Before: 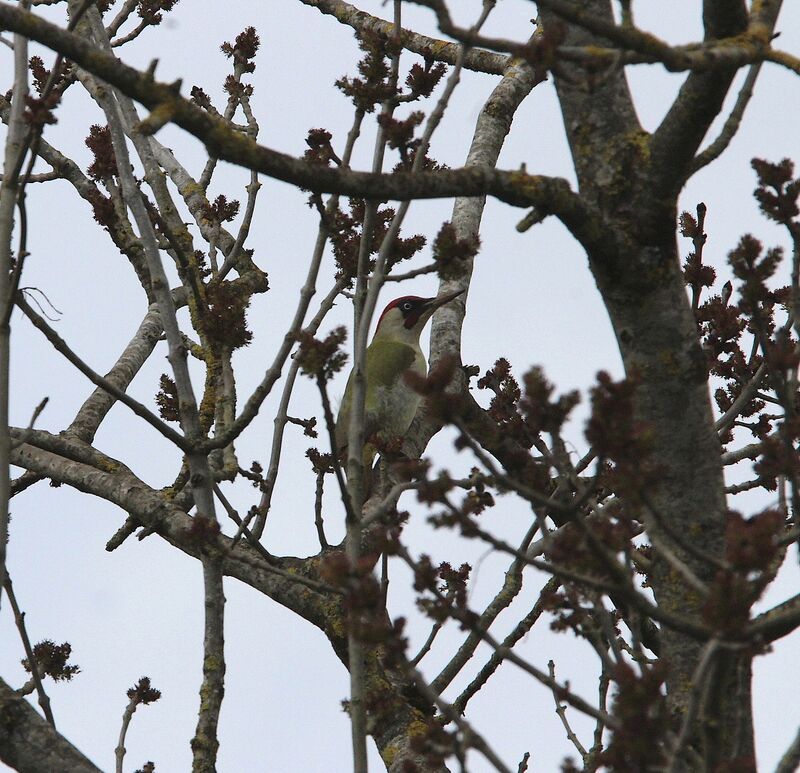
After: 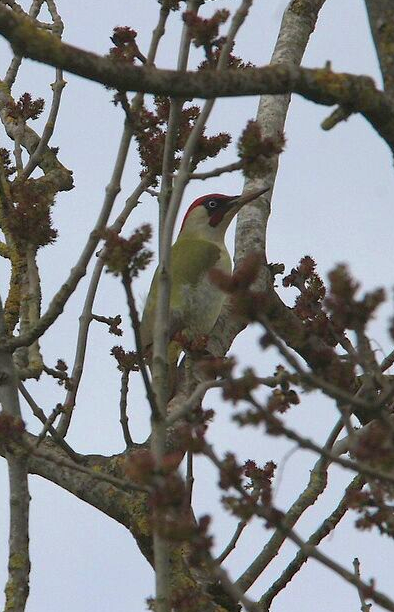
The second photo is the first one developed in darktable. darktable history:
velvia: strength 17.65%
shadows and highlights: on, module defaults
crop and rotate: angle 0.018°, left 24.379%, top 13.193%, right 26.296%, bottom 7.5%
